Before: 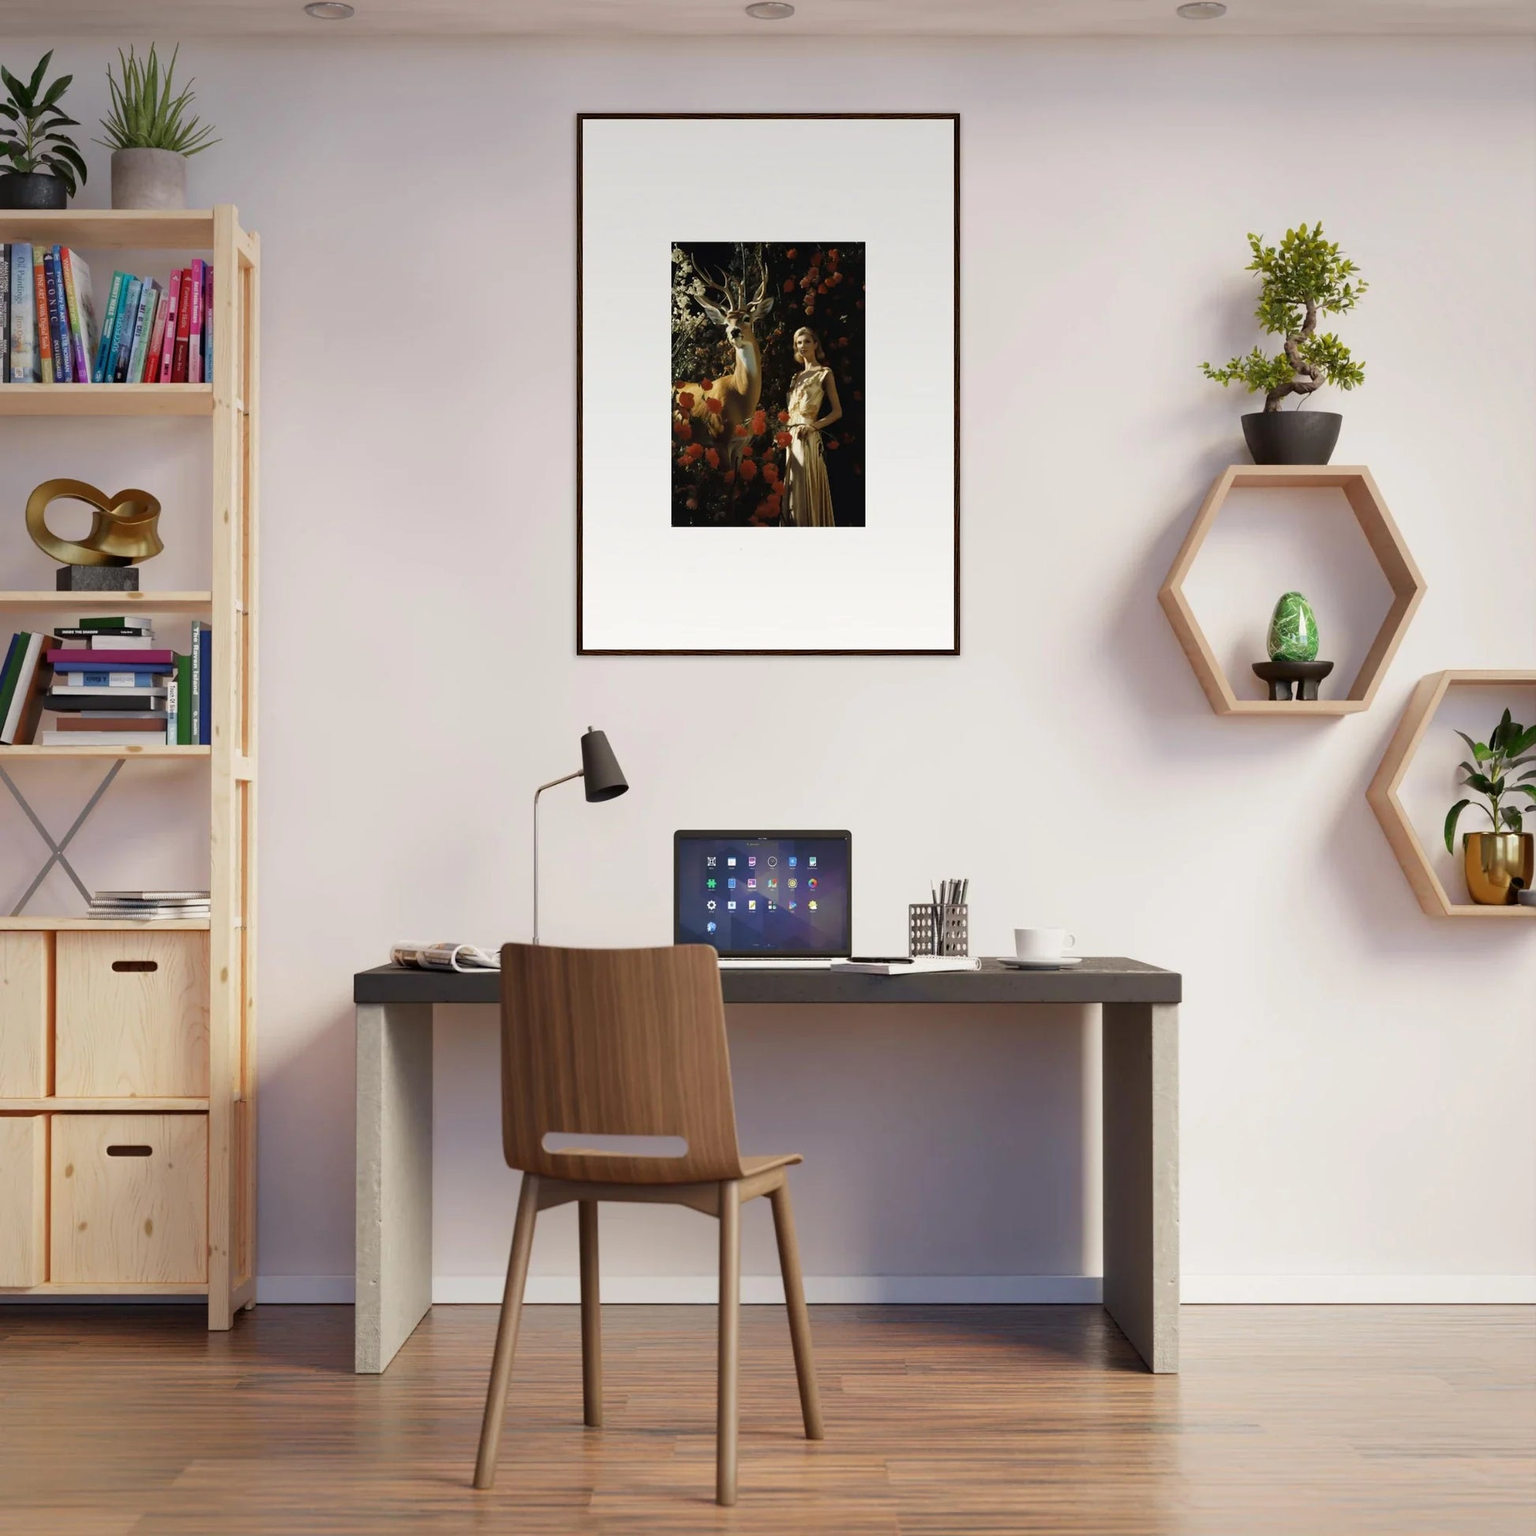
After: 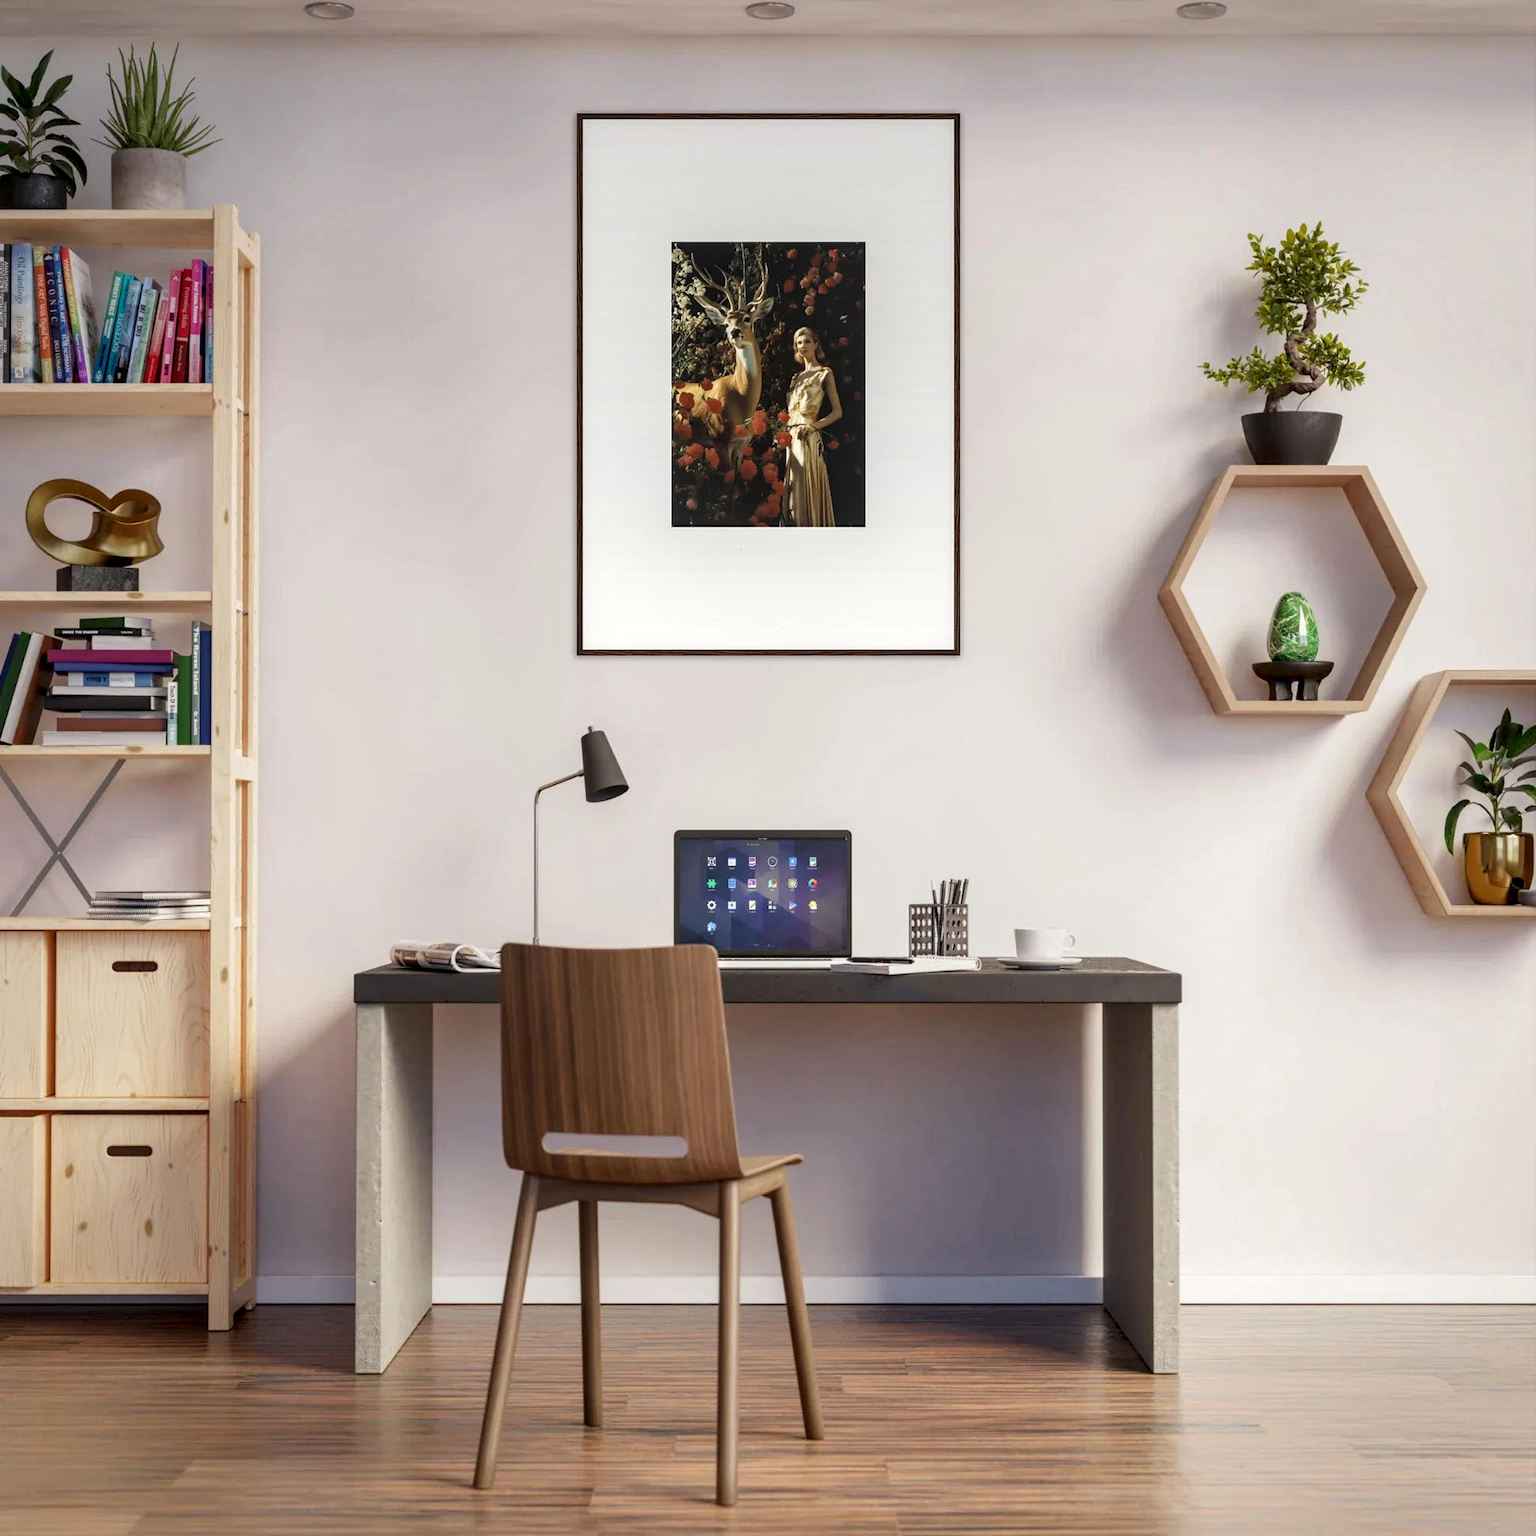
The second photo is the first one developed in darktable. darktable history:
local contrast: highlights 61%, detail 143%, midtone range 0.428
